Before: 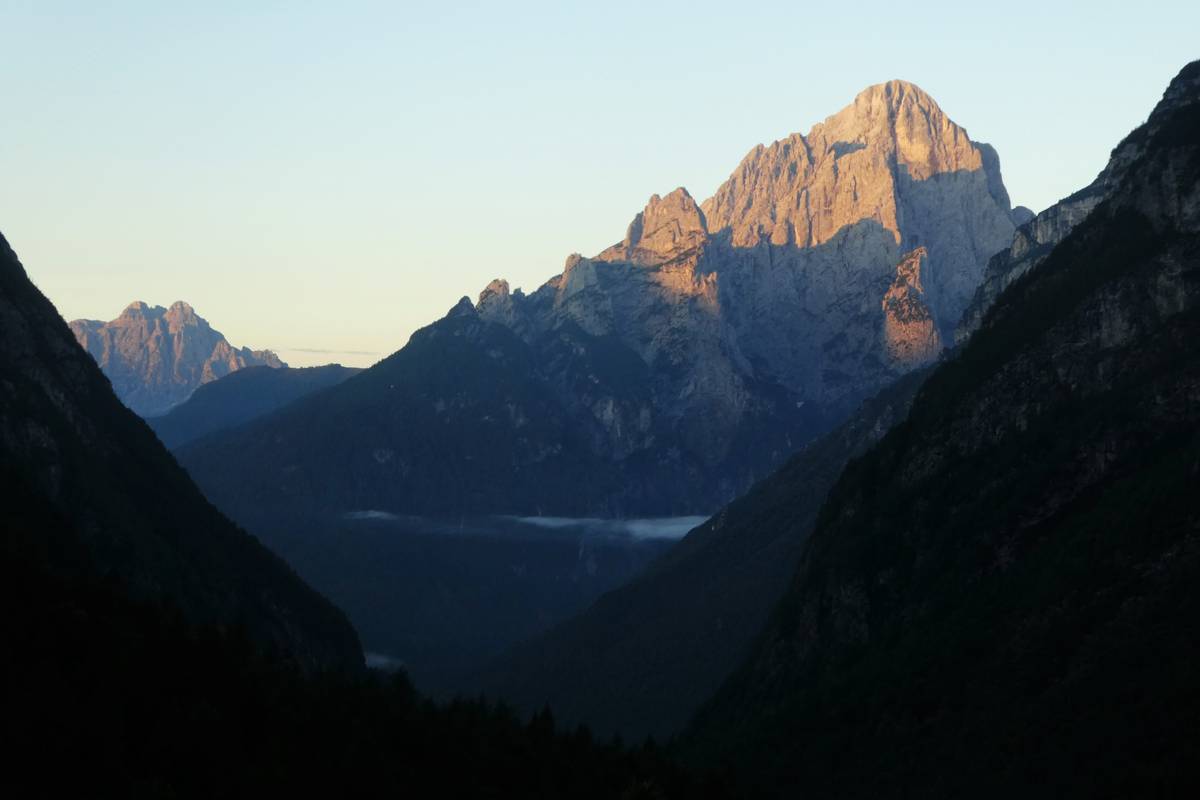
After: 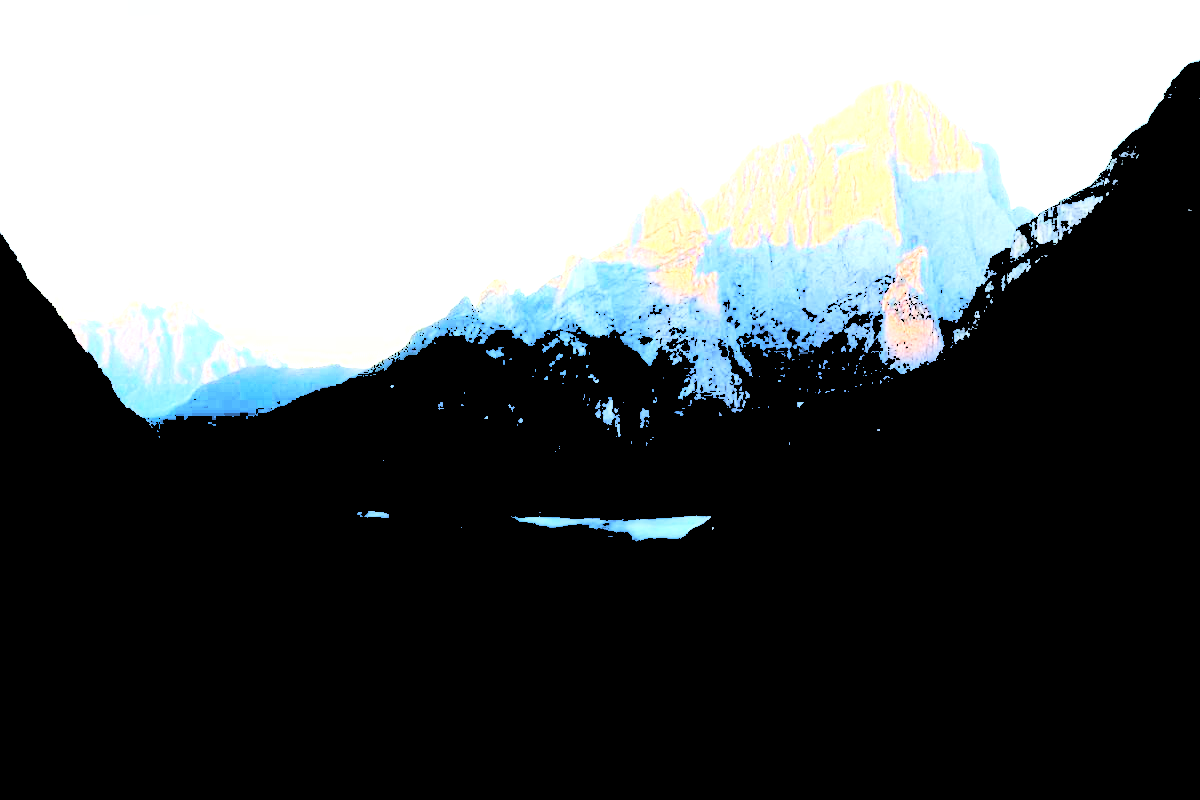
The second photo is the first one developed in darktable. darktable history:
levels: levels [0.246, 0.246, 0.506]
contrast brightness saturation: saturation -0.1
